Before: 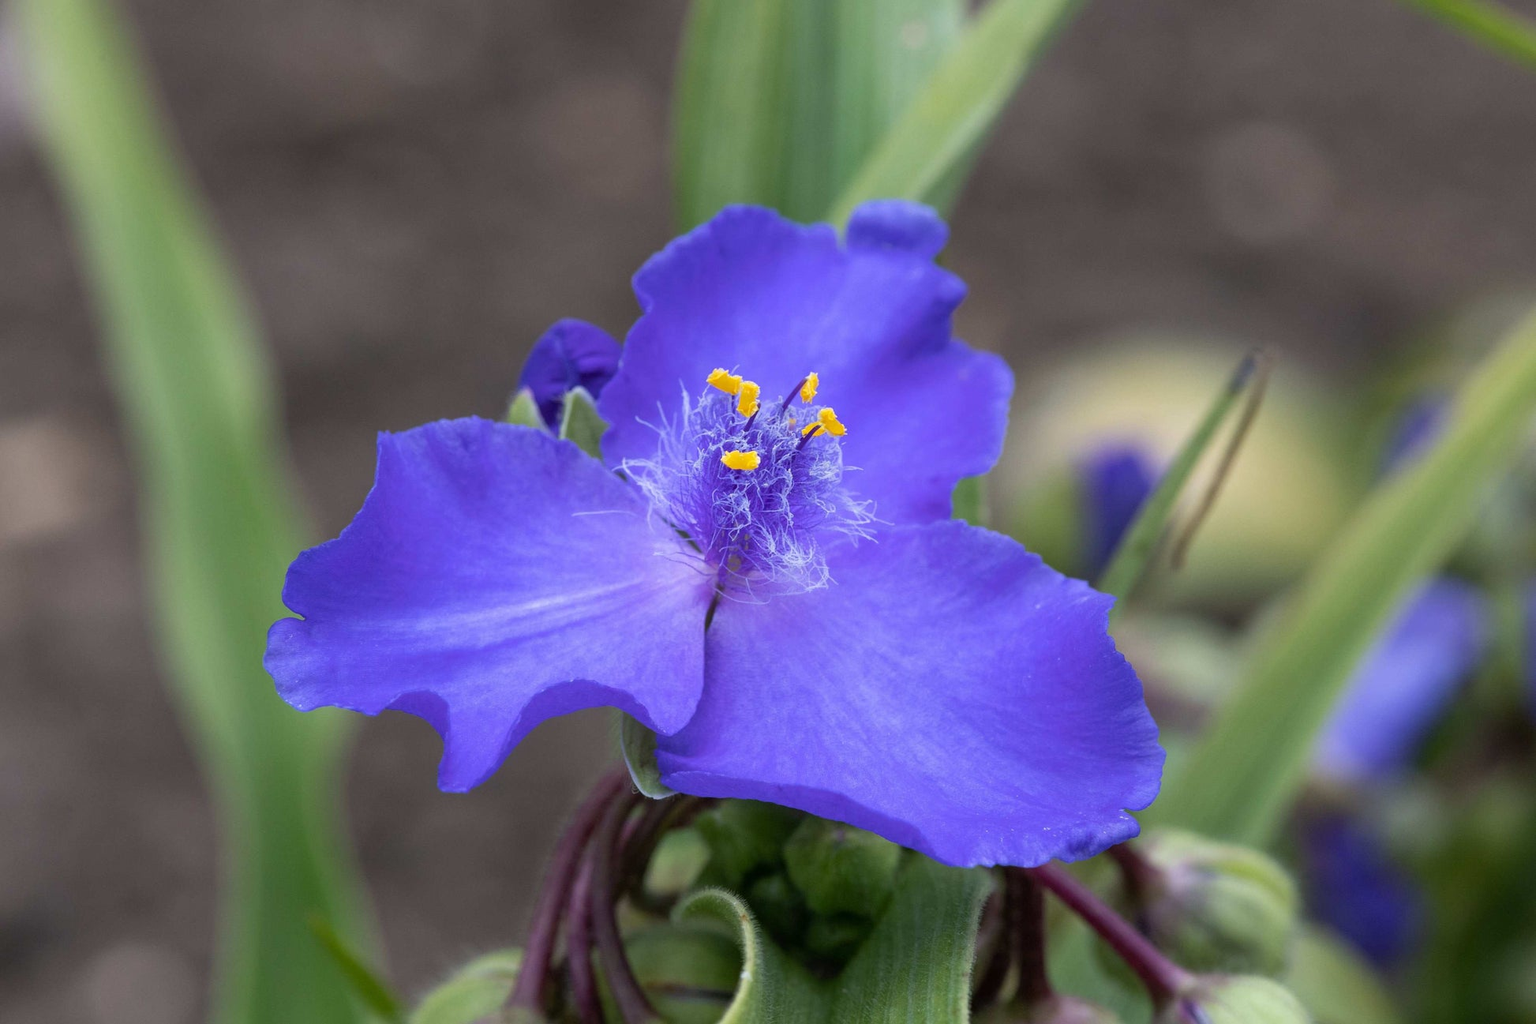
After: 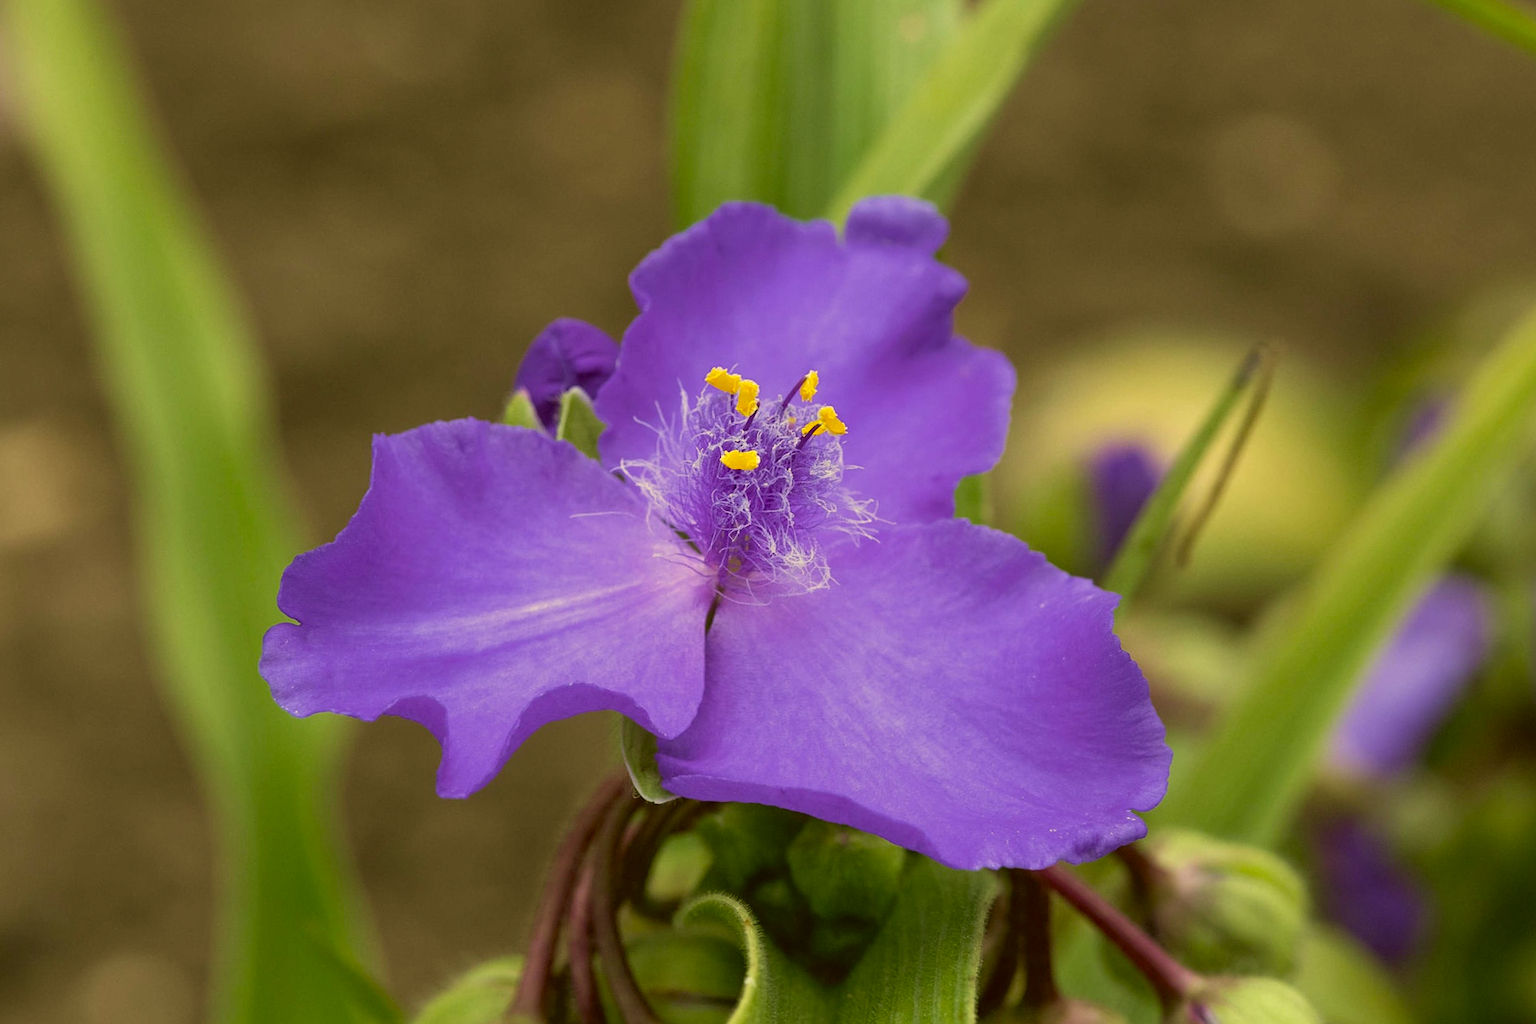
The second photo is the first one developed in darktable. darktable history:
rotate and perspective: rotation -0.45°, automatic cropping original format, crop left 0.008, crop right 0.992, crop top 0.012, crop bottom 0.988
sharpen: amount 0.2
shadows and highlights: shadows 25, highlights -25
velvia: on, module defaults
color correction: highlights a* 0.162, highlights b* 29.53, shadows a* -0.162, shadows b* 21.09
